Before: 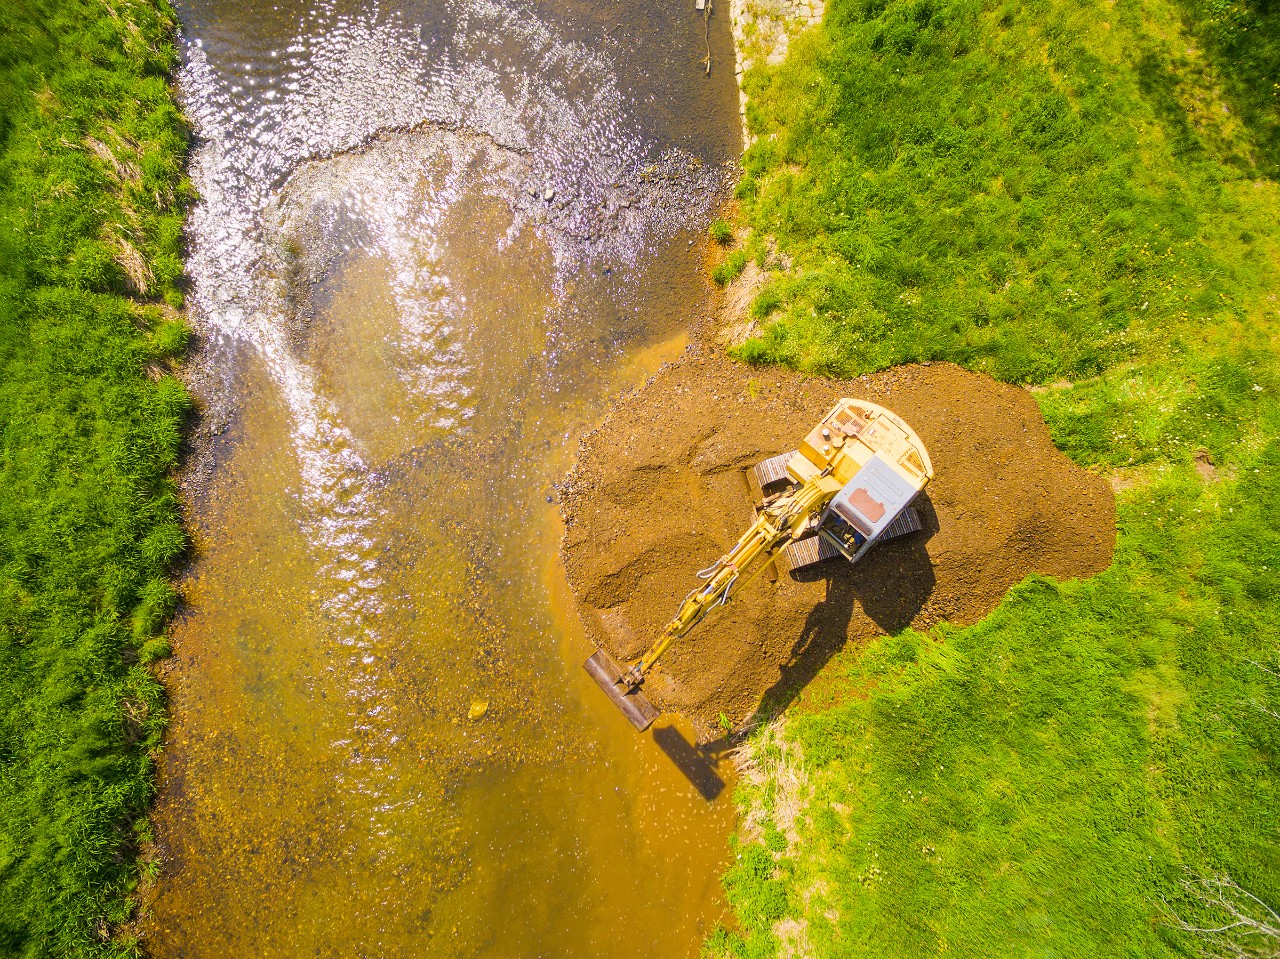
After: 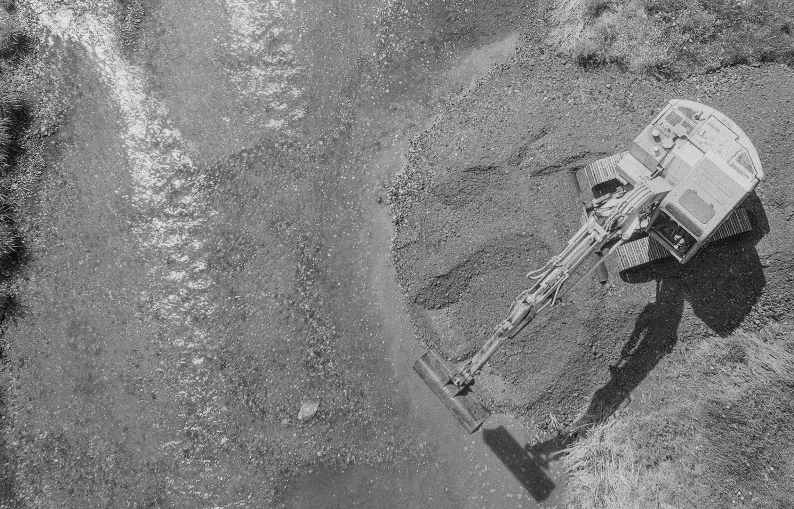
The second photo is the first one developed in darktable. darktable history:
exposure: exposure -0.21 EV, compensate highlight preservation false
crop: left 13.312%, top 31.28%, right 24.627%, bottom 15.582%
monochrome: a 14.95, b -89.96
local contrast: detail 110%
white balance: red 1.127, blue 0.943
grain: coarseness 0.09 ISO
